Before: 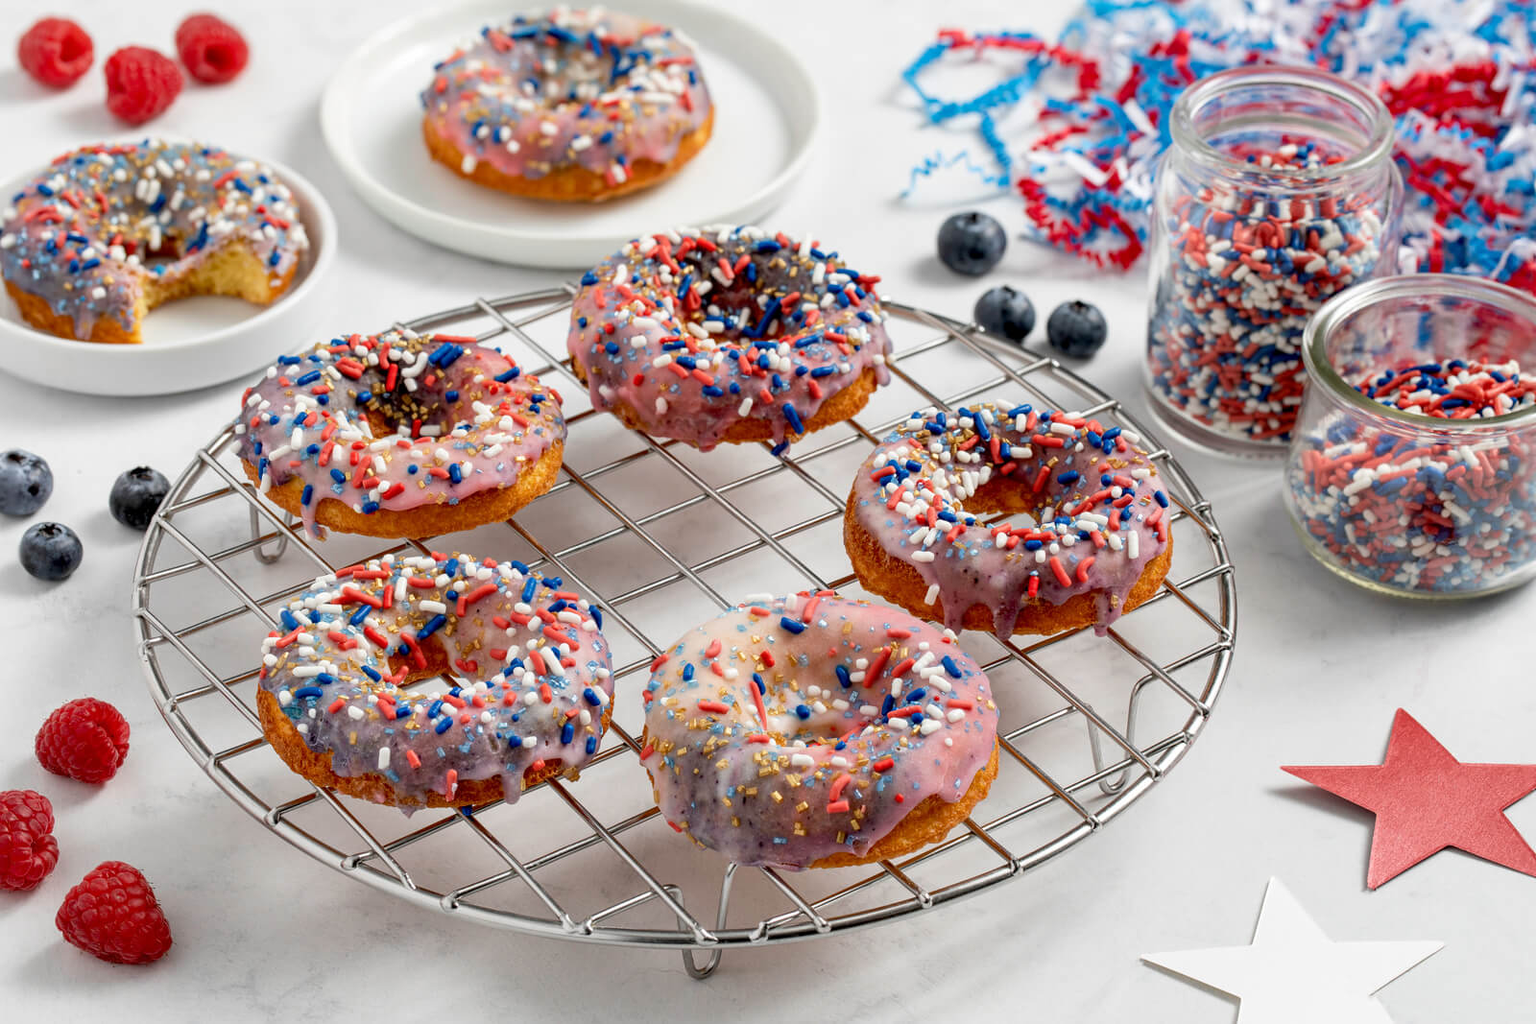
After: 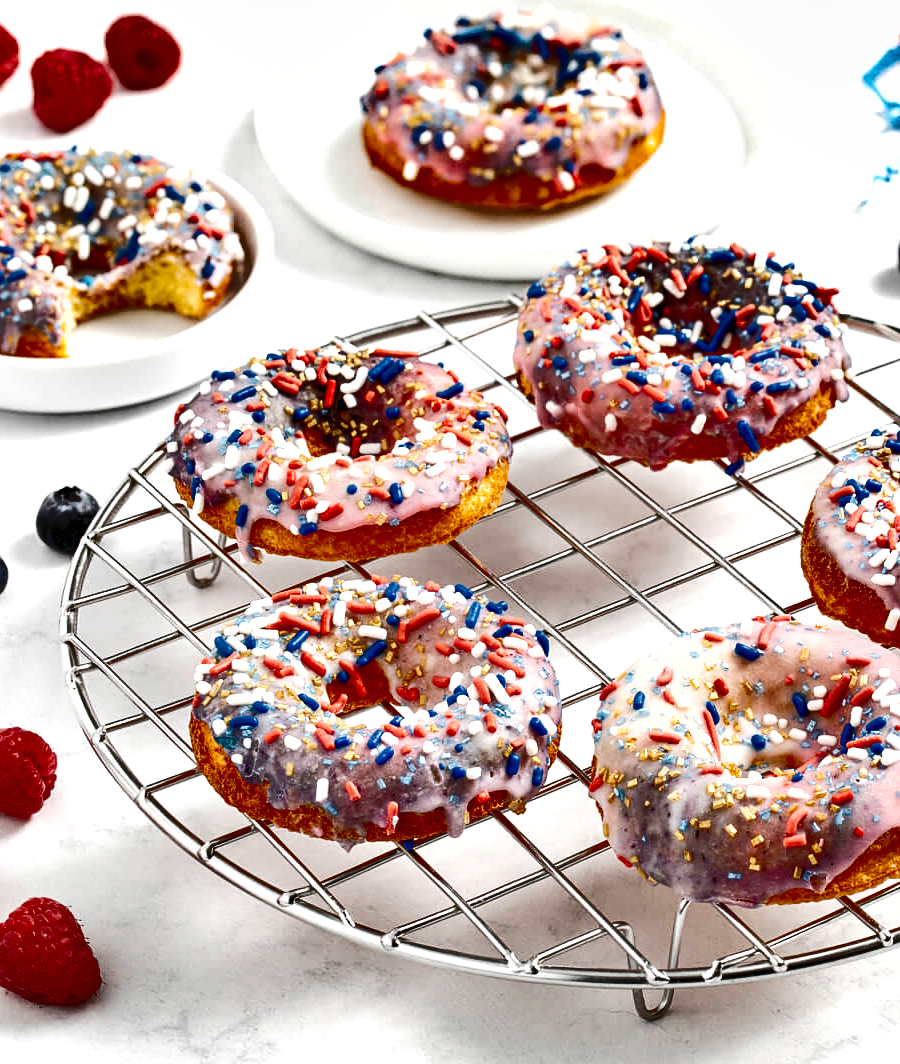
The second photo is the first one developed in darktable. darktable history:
sharpen: amount 0.207
crop: left 4.916%, right 38.758%
shadows and highlights: white point adjustment 0.116, highlights -69.37, soften with gaussian
exposure: black level correction 0, exposure 1.195 EV, compensate highlight preservation false
tone curve: curves: ch0 [(0, 0.017) (0.239, 0.277) (0.508, 0.593) (0.826, 0.855) (1, 0.945)]; ch1 [(0, 0) (0.401, 0.42) (0.442, 0.47) (0.492, 0.498) (0.511, 0.504) (0.555, 0.586) (0.681, 0.739) (1, 1)]; ch2 [(0, 0) (0.411, 0.433) (0.5, 0.504) (0.545, 0.574) (1, 1)], preserve colors none
